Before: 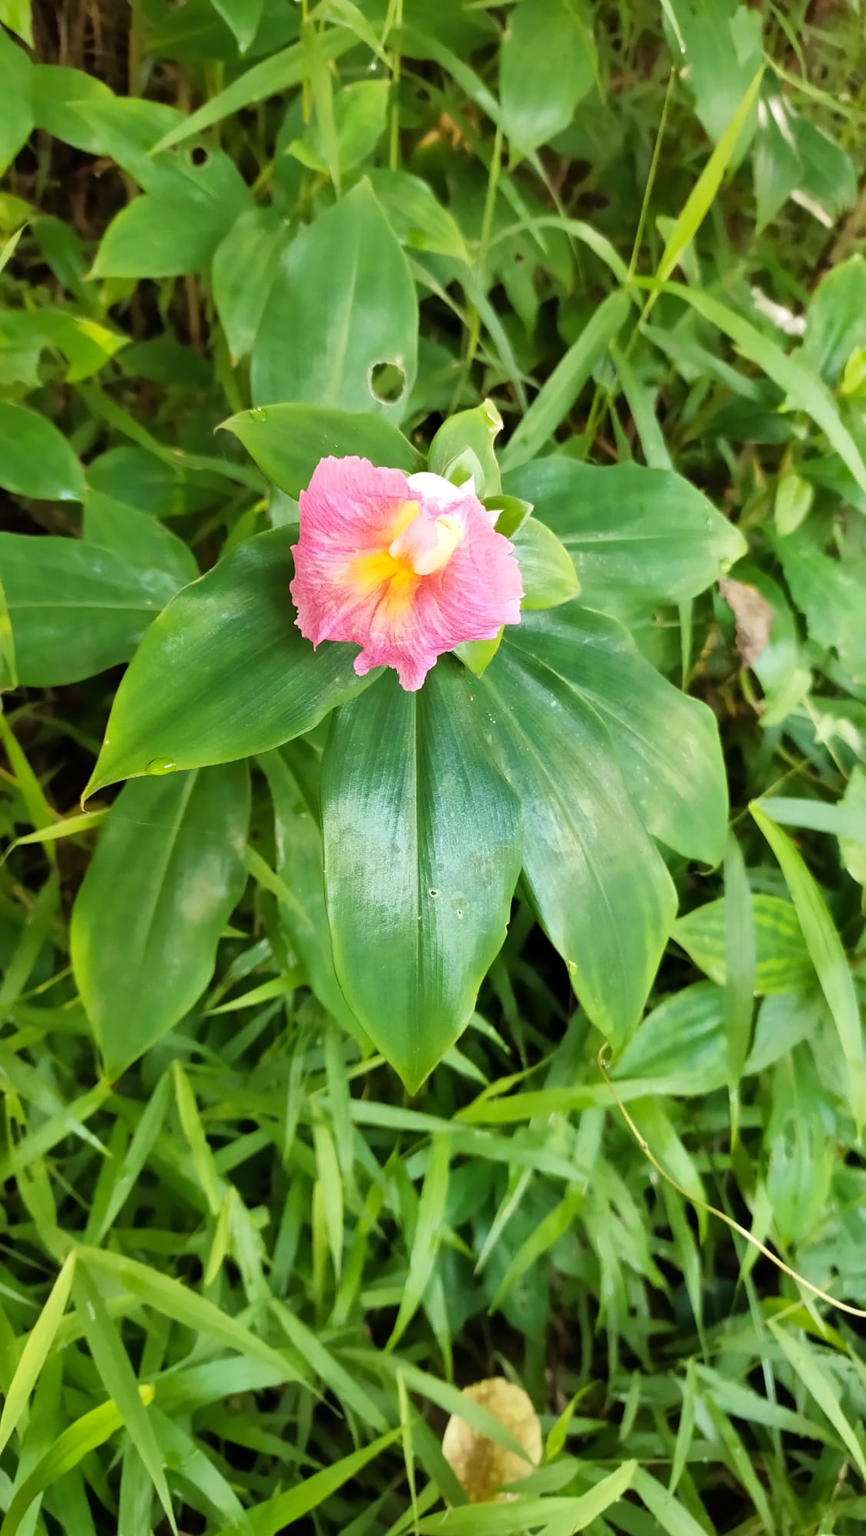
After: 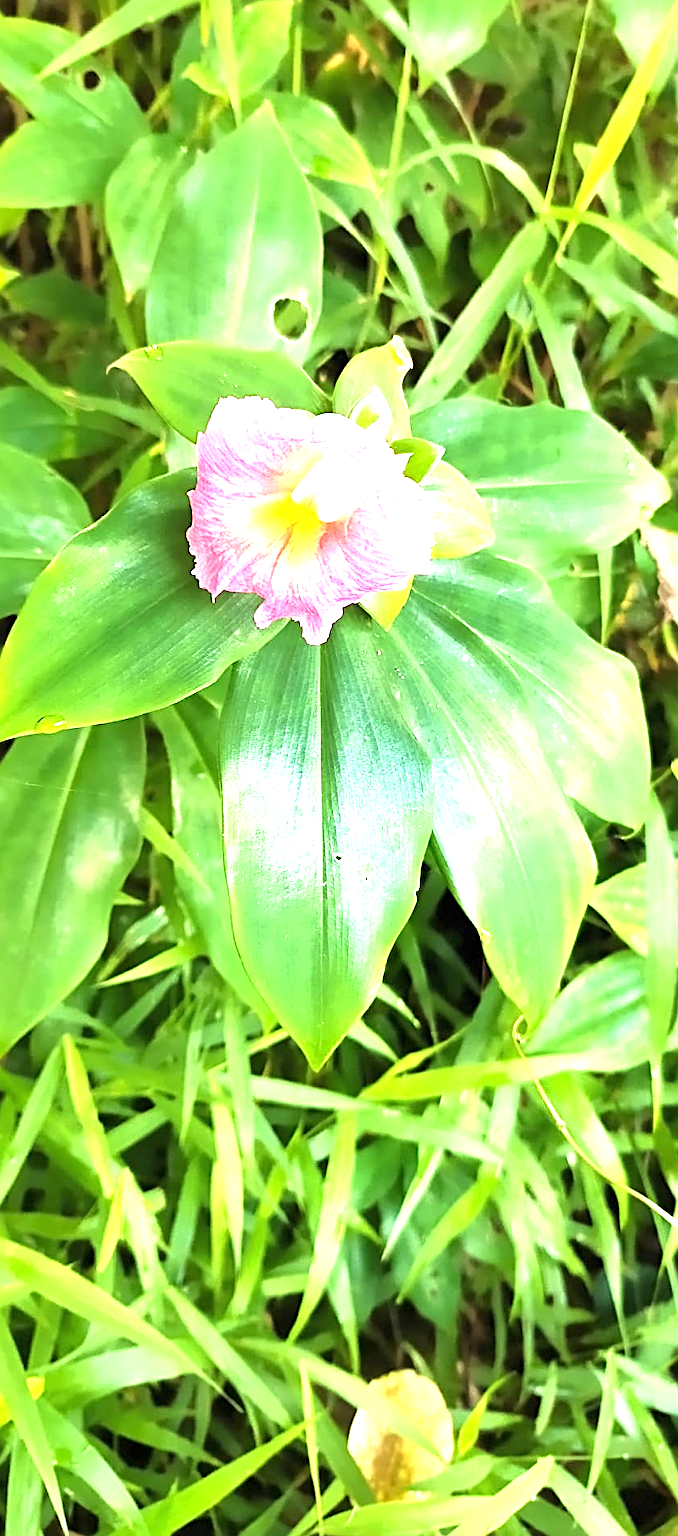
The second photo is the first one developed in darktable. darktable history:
crop and rotate: left 13.15%, top 5.251%, right 12.609%
exposure: black level correction 0, exposure 1.5 EV, compensate exposure bias true, compensate highlight preservation false
sharpen: radius 2.584, amount 0.688
